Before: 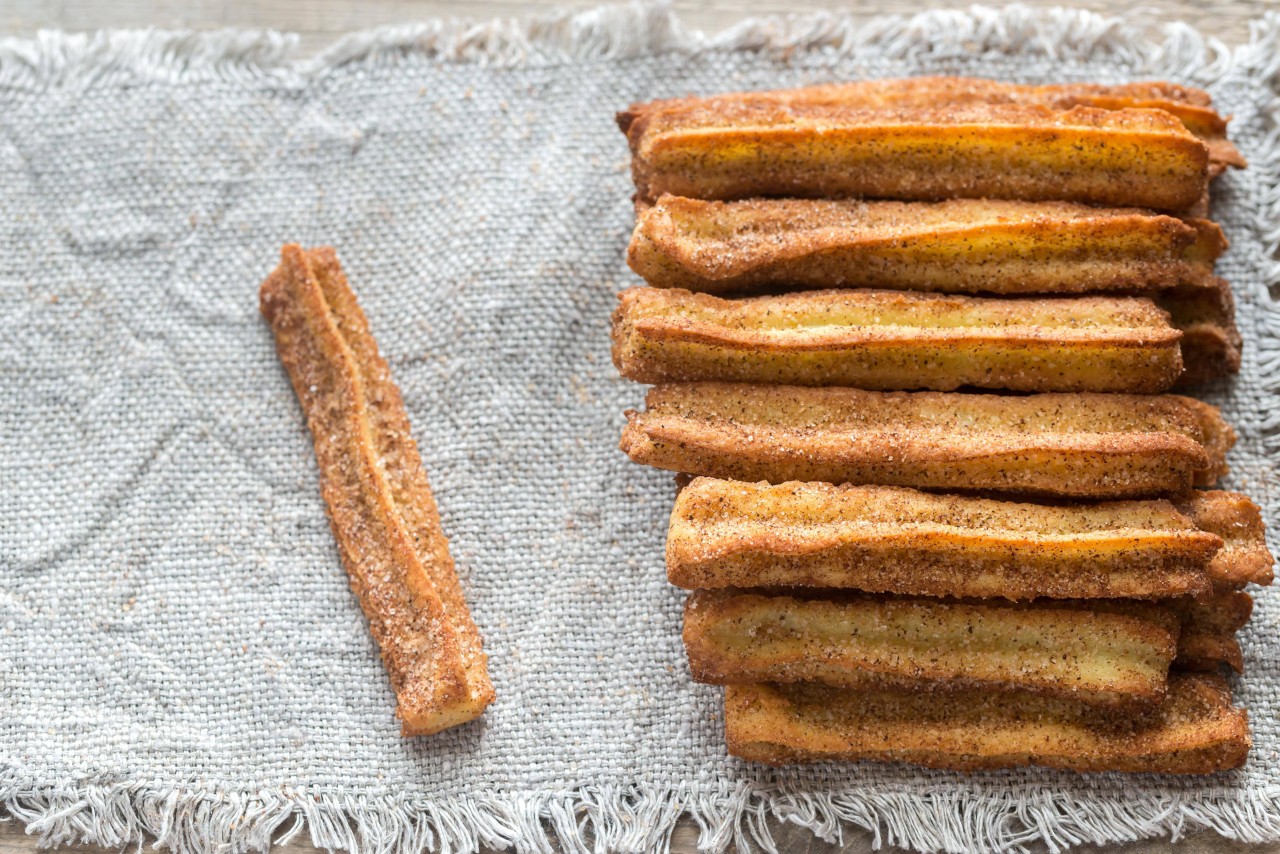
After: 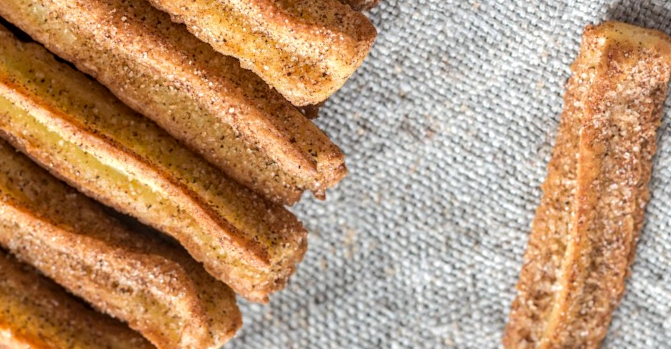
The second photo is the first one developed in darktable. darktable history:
tone equalizer: edges refinement/feathering 500, mask exposure compensation -1.57 EV, preserve details no
local contrast: on, module defaults
crop and rotate: angle 147.69°, left 9.098%, top 15.595%, right 4.496%, bottom 16.98%
